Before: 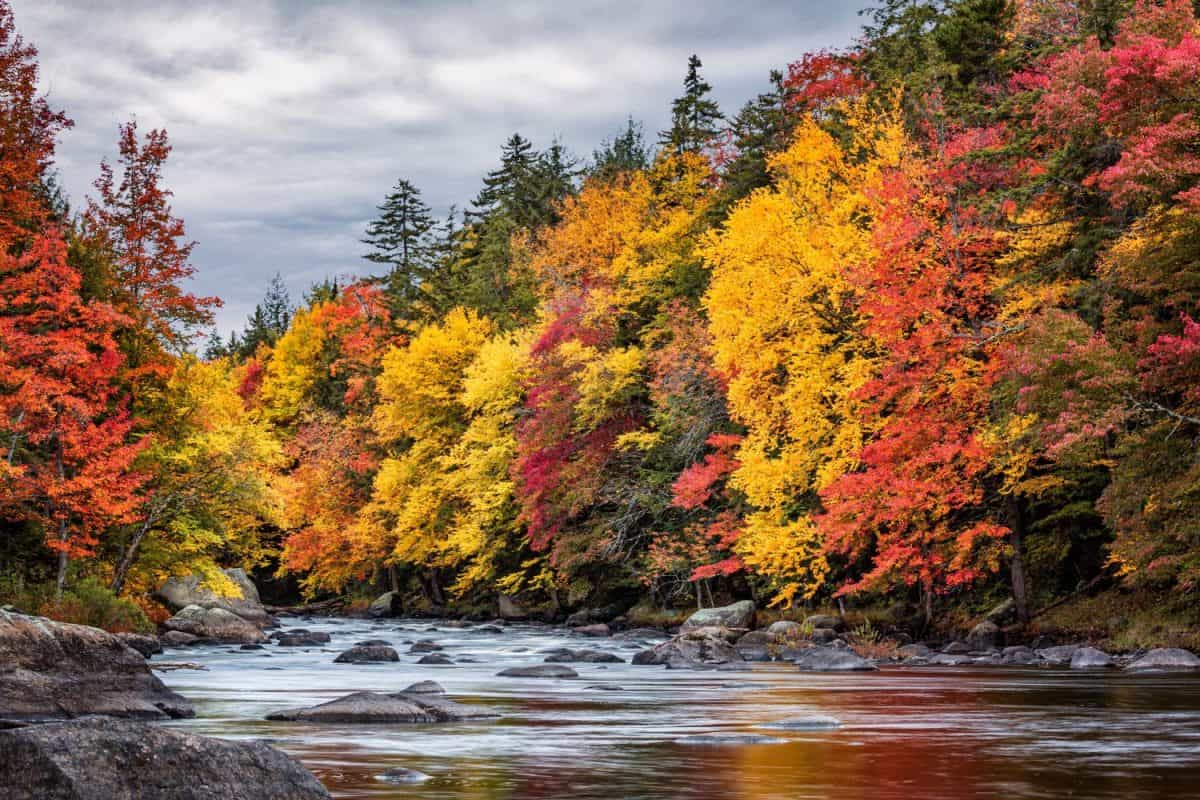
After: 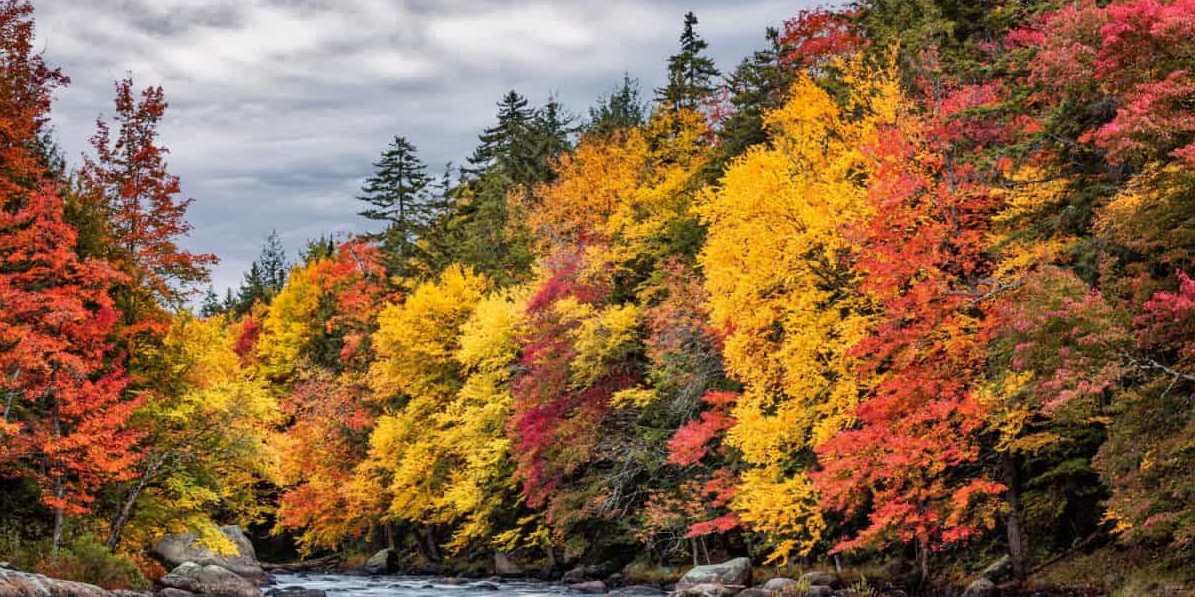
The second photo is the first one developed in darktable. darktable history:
crop: left 0.387%, top 5.469%, bottom 19.809%
shadows and highlights: shadows 32.83, highlights -47.7, soften with gaussian
